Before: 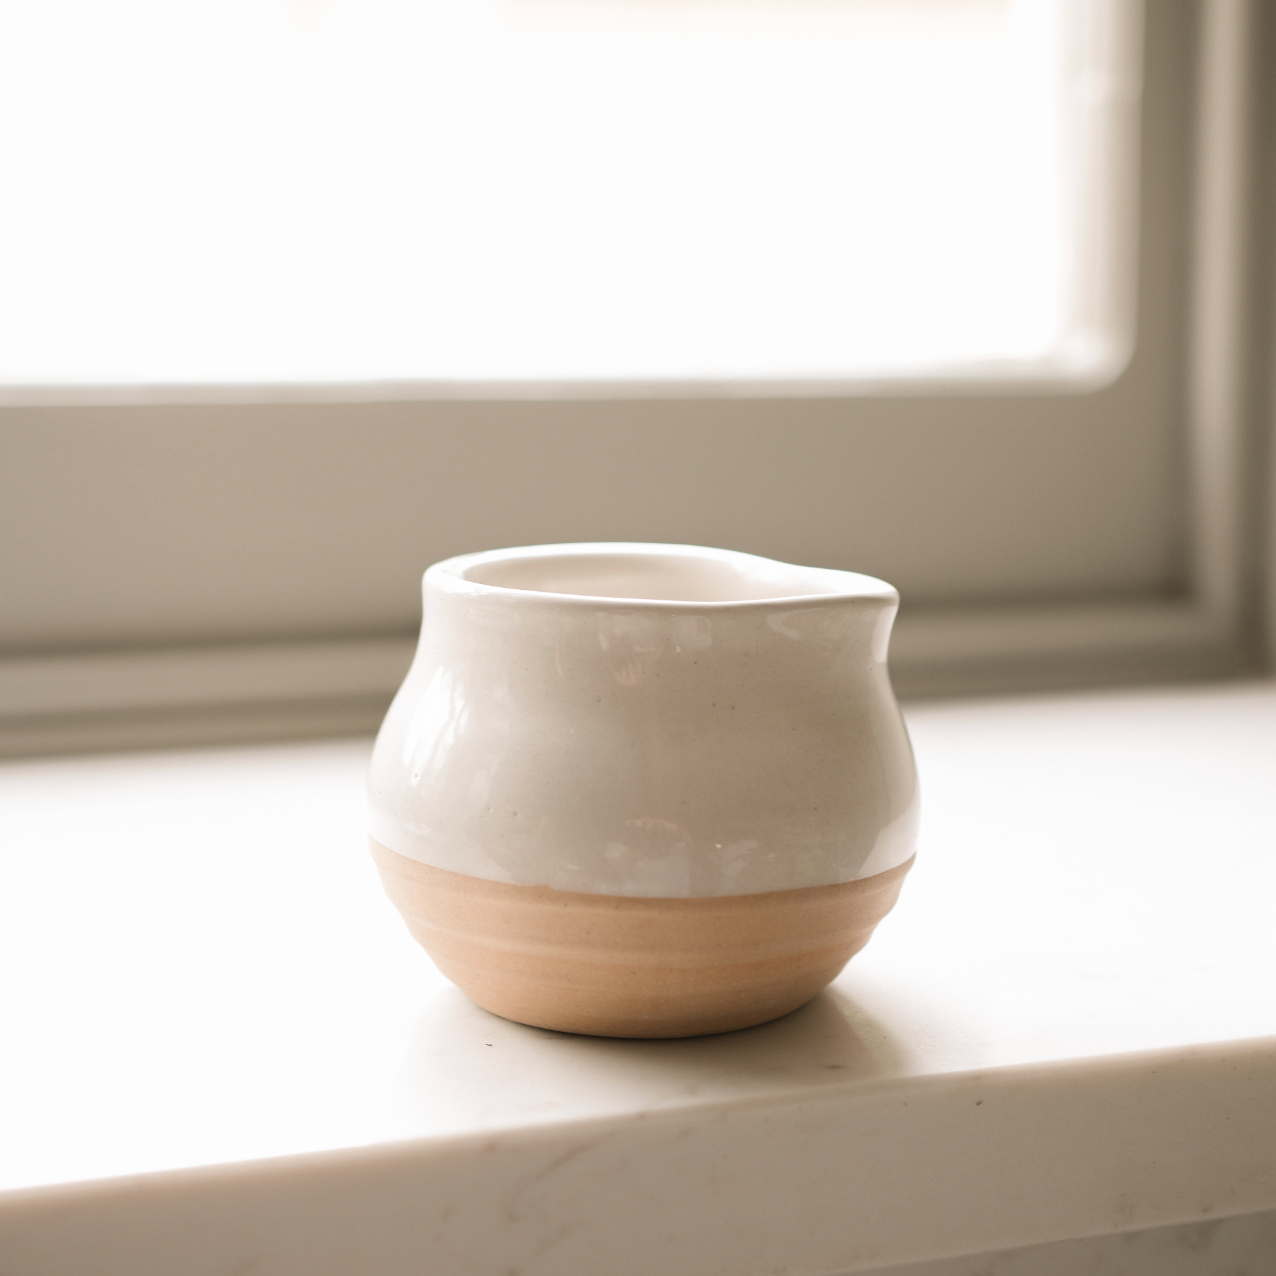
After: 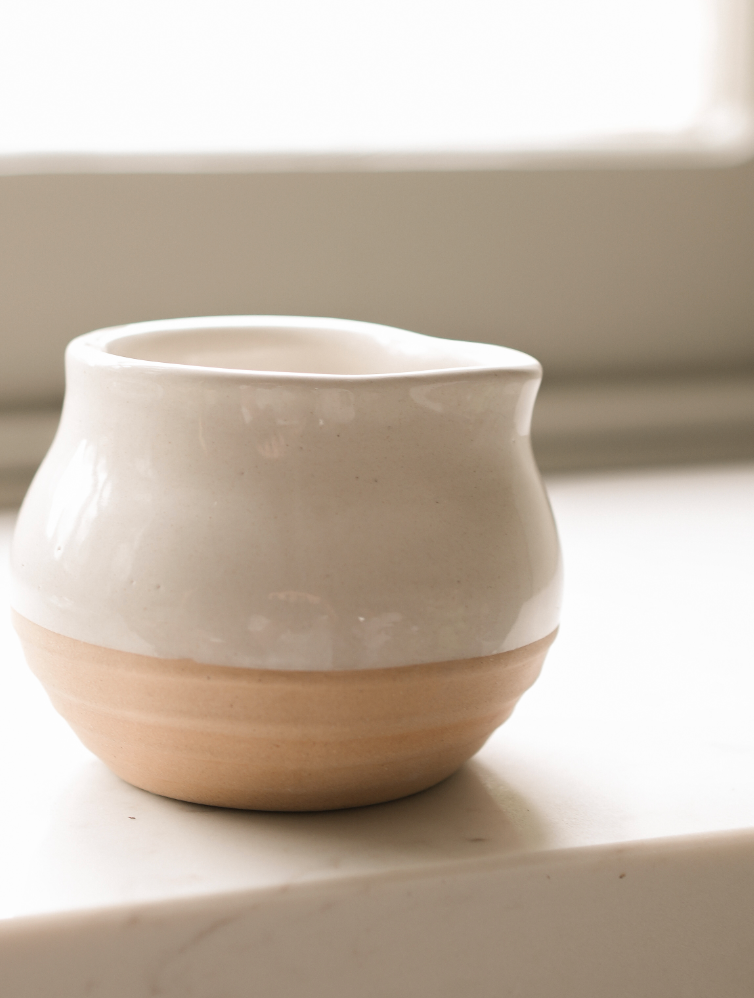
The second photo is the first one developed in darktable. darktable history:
crop and rotate: left 28.1%, top 17.827%, right 12.774%, bottom 3.932%
